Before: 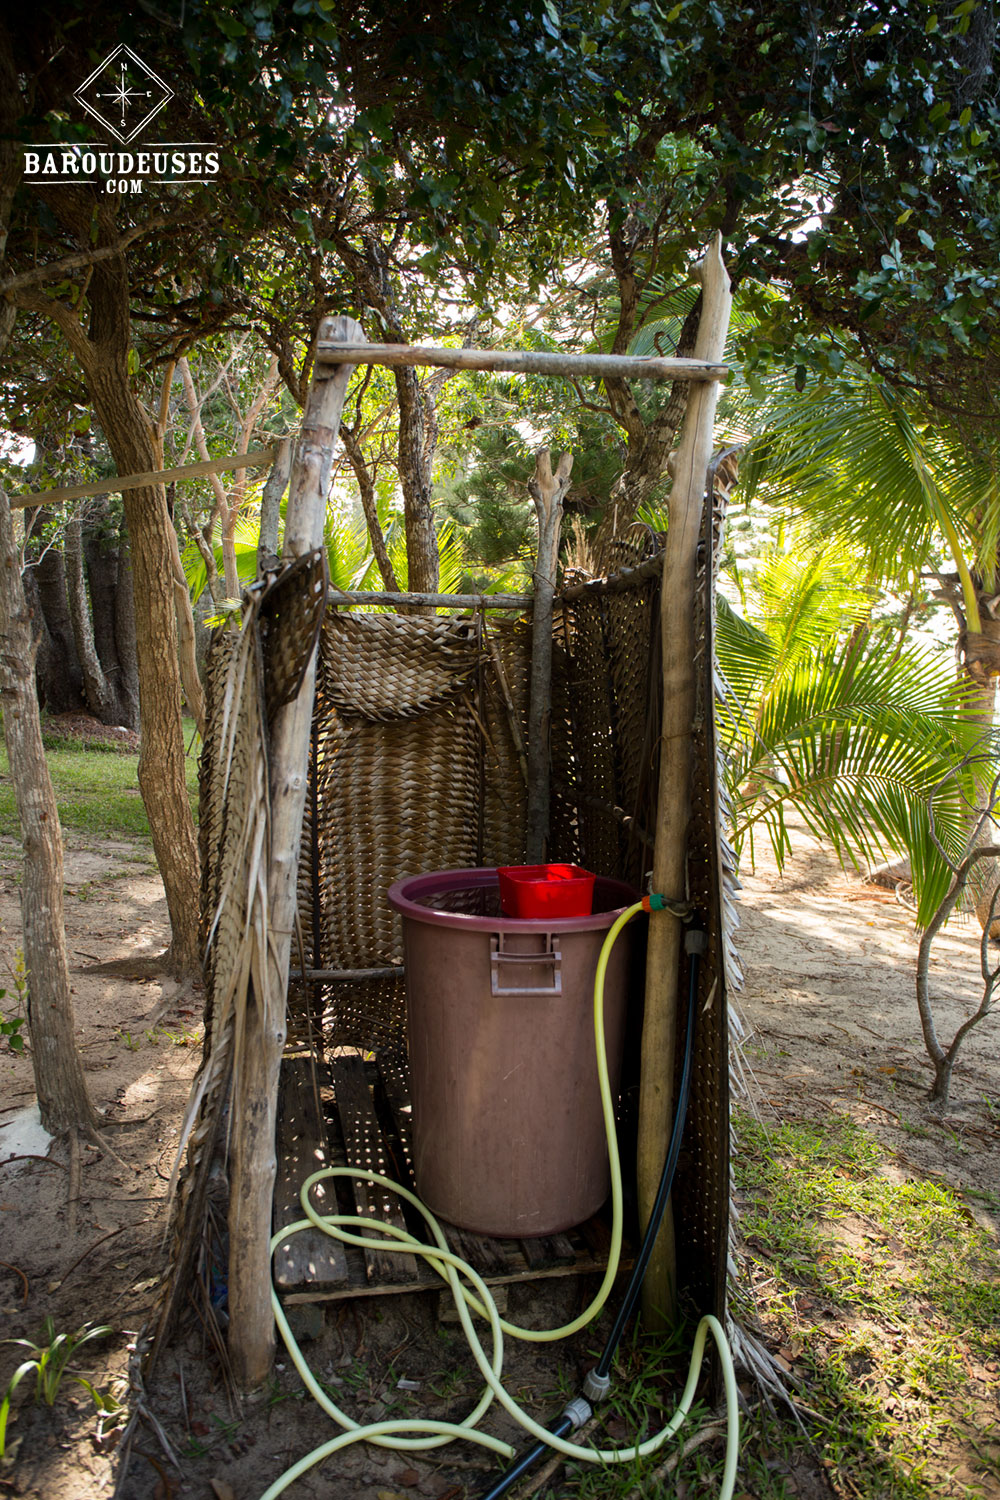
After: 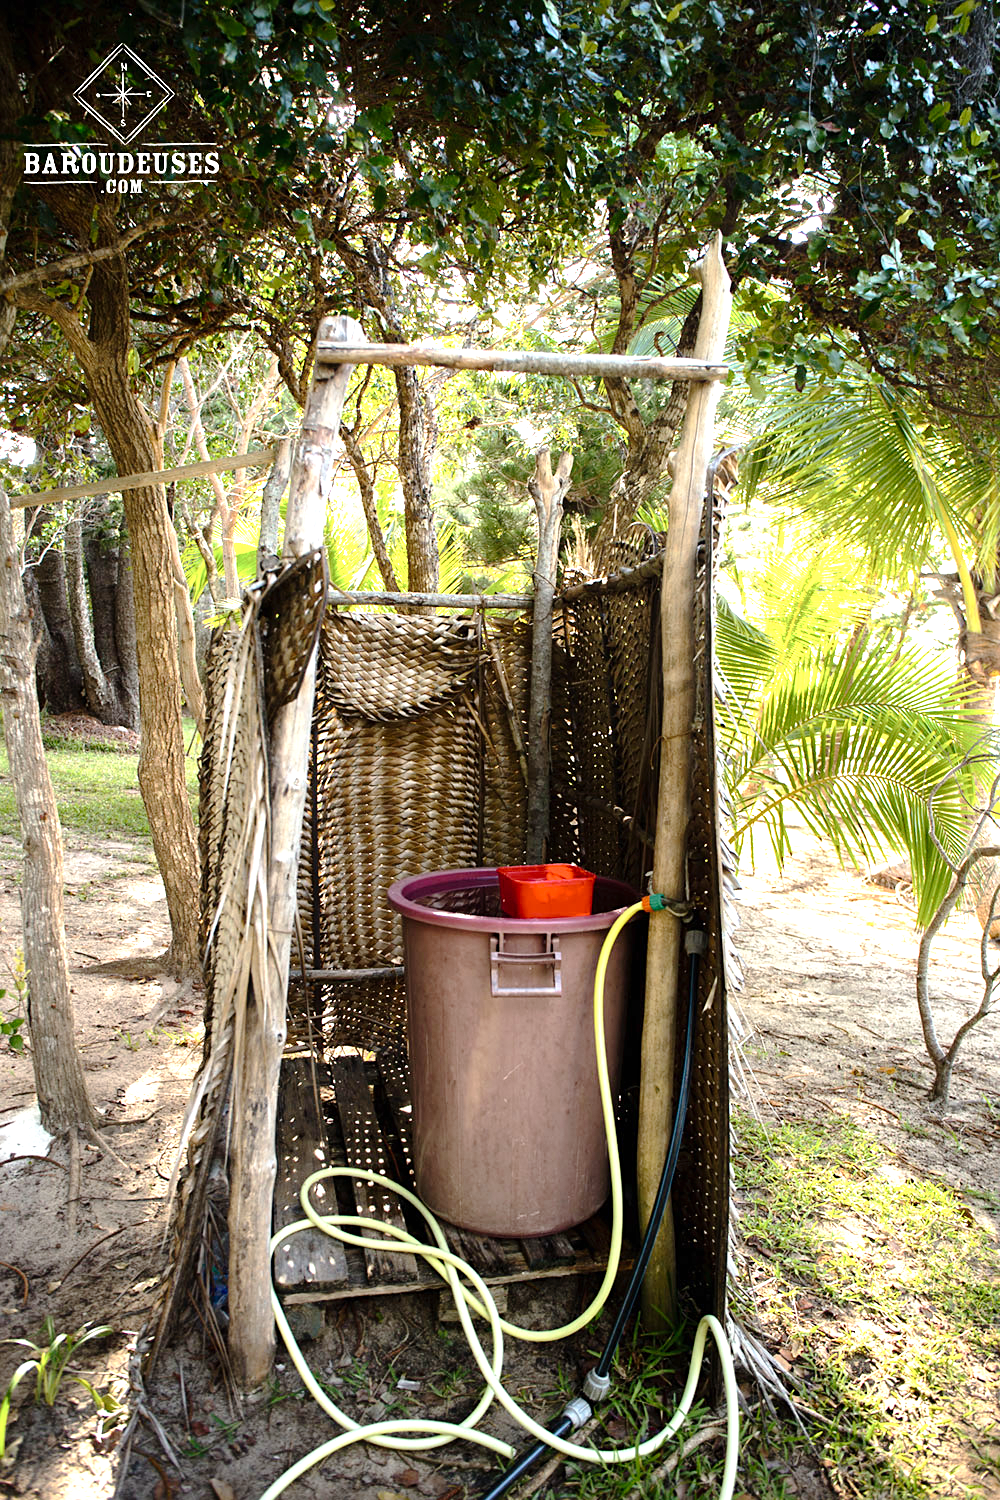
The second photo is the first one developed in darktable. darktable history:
exposure: black level correction 0, exposure 0.95 EV, compensate exposure bias true, compensate highlight preservation false
tone curve: curves: ch0 [(0, 0) (0.003, 0.003) (0.011, 0.014) (0.025, 0.027) (0.044, 0.044) (0.069, 0.064) (0.1, 0.108) (0.136, 0.153) (0.177, 0.208) (0.224, 0.275) (0.277, 0.349) (0.335, 0.422) (0.399, 0.492) (0.468, 0.557) (0.543, 0.617) (0.623, 0.682) (0.709, 0.745) (0.801, 0.826) (0.898, 0.916) (1, 1)], preserve colors none
sharpen: amount 0.2
tone equalizer: -8 EV -0.417 EV, -7 EV -0.389 EV, -6 EV -0.333 EV, -5 EV -0.222 EV, -3 EV 0.222 EV, -2 EV 0.333 EV, -1 EV 0.389 EV, +0 EV 0.417 EV, edges refinement/feathering 500, mask exposure compensation -1.57 EV, preserve details no
